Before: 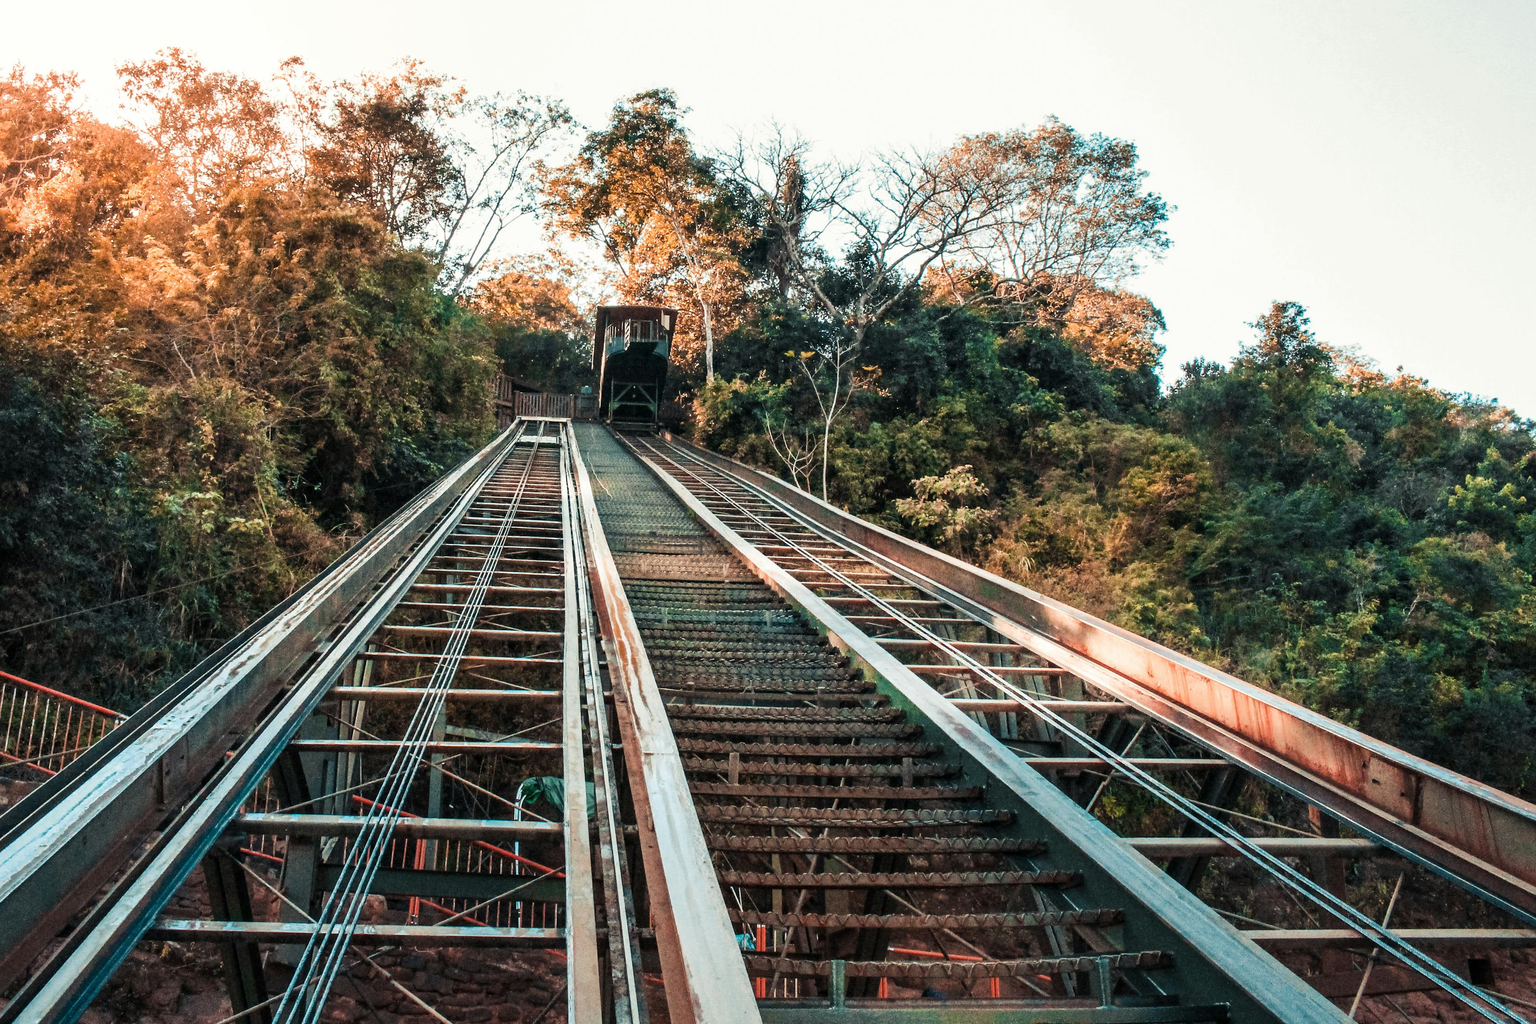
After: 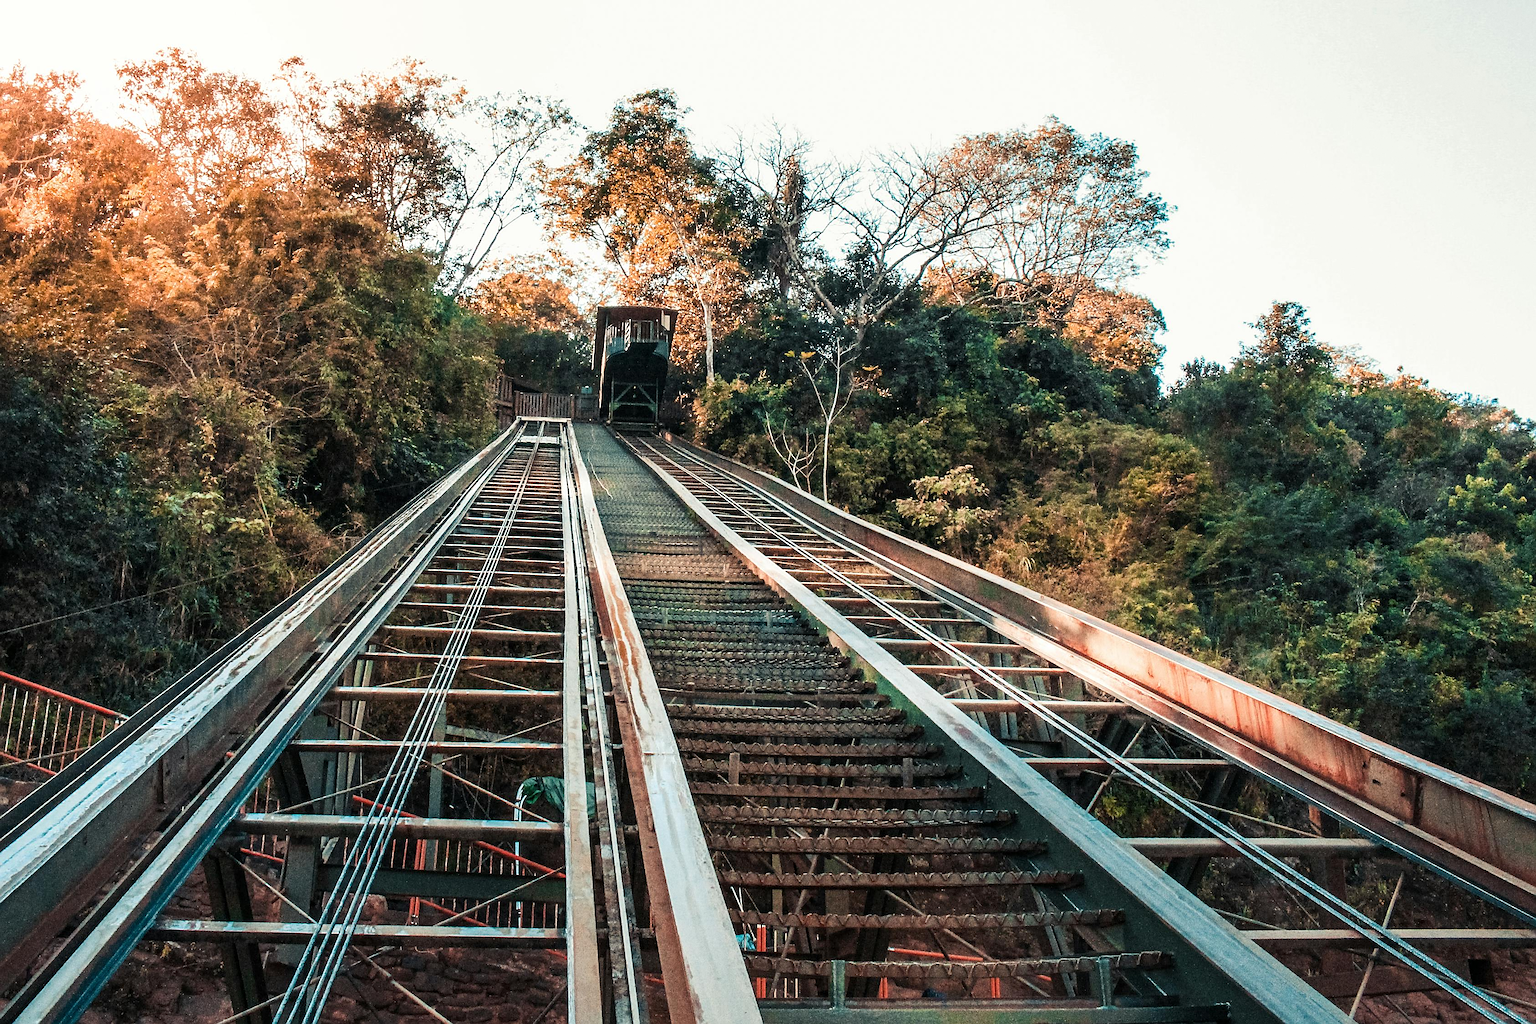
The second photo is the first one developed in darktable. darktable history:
sharpen: on, module defaults
grain: coarseness 0.09 ISO, strength 16.61%
